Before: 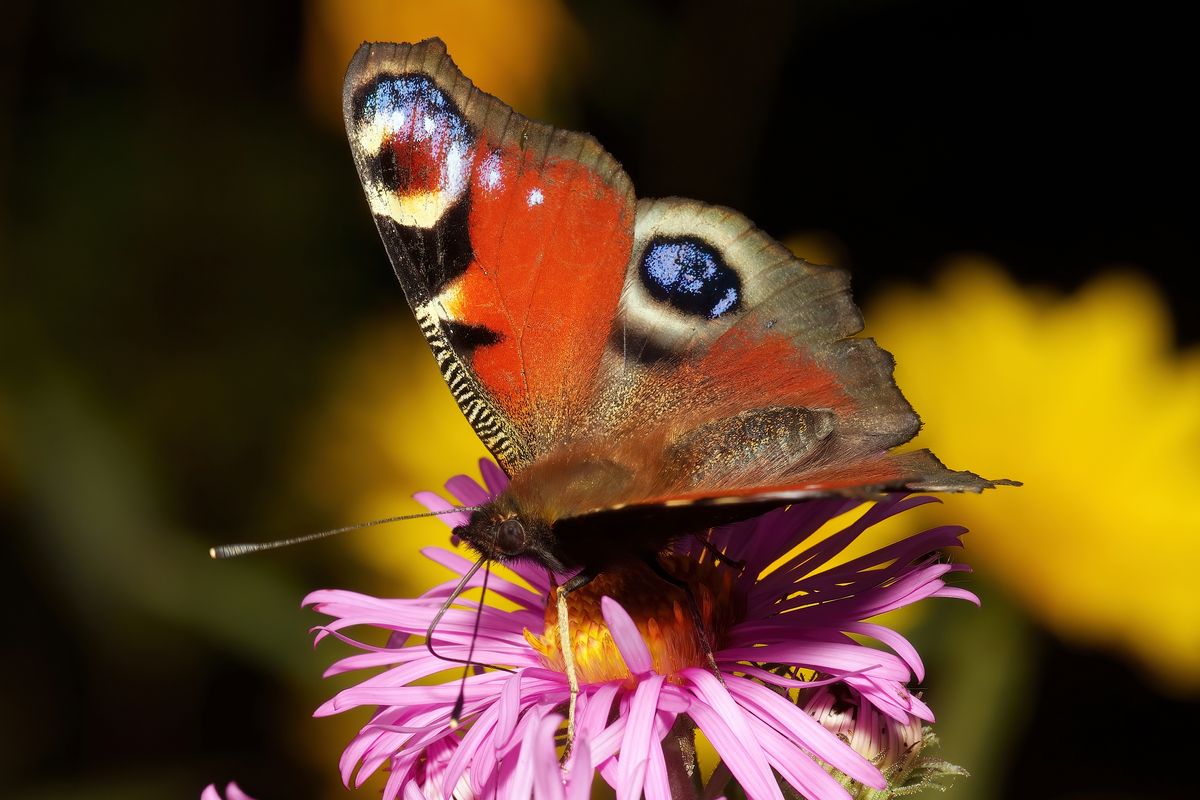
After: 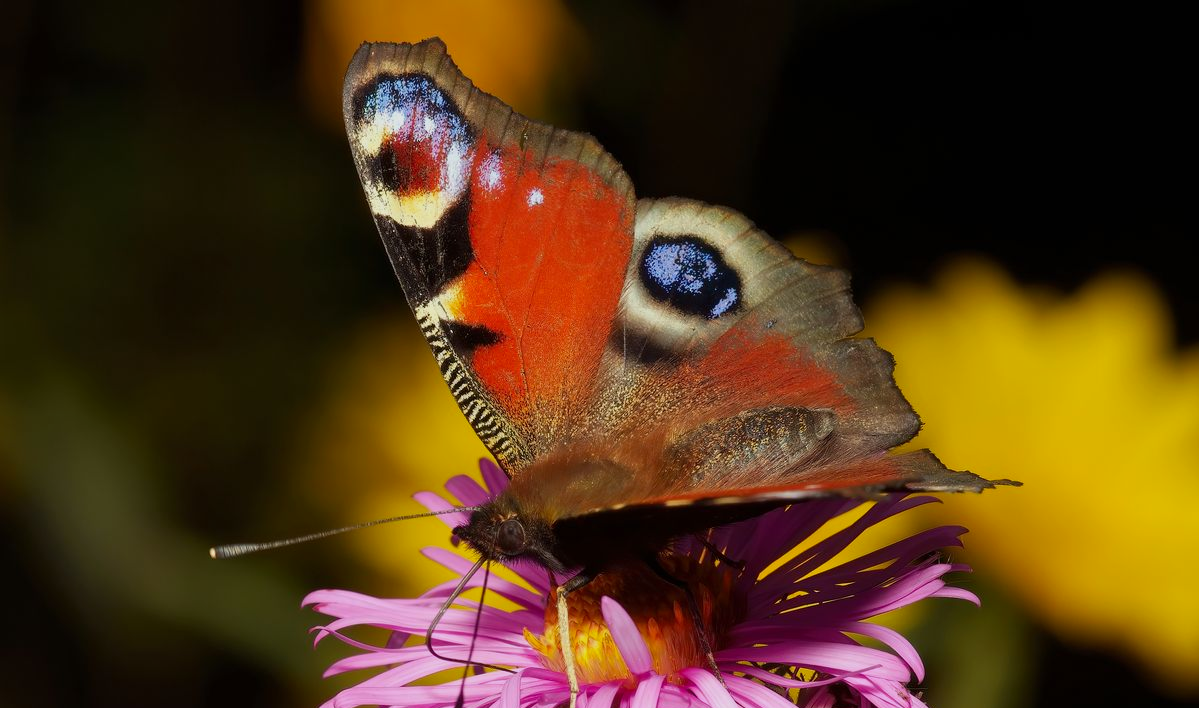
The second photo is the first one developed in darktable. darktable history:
crop and rotate: top 0%, bottom 11.49%
shadows and highlights: radius 121.13, shadows 21.4, white point adjustment -9.72, highlights -14.39, soften with gaussian
